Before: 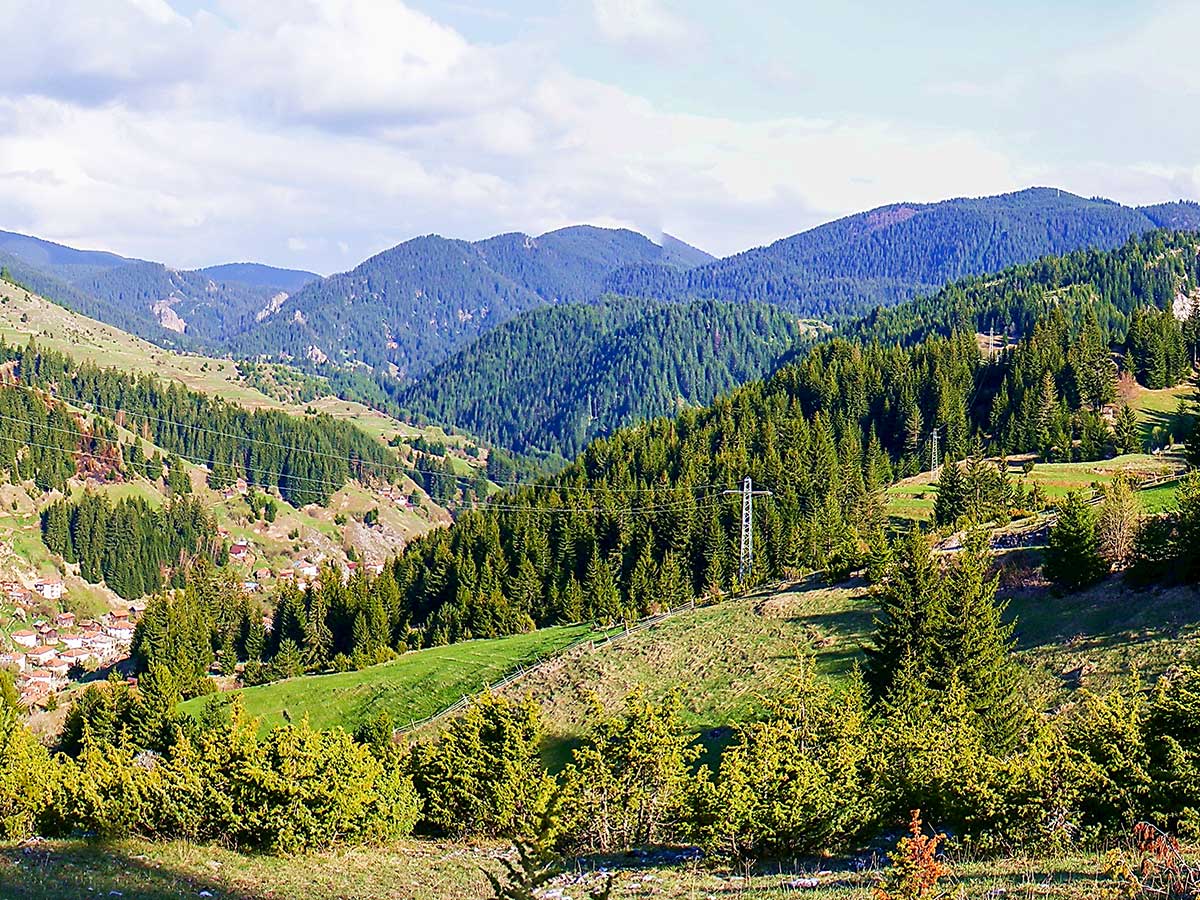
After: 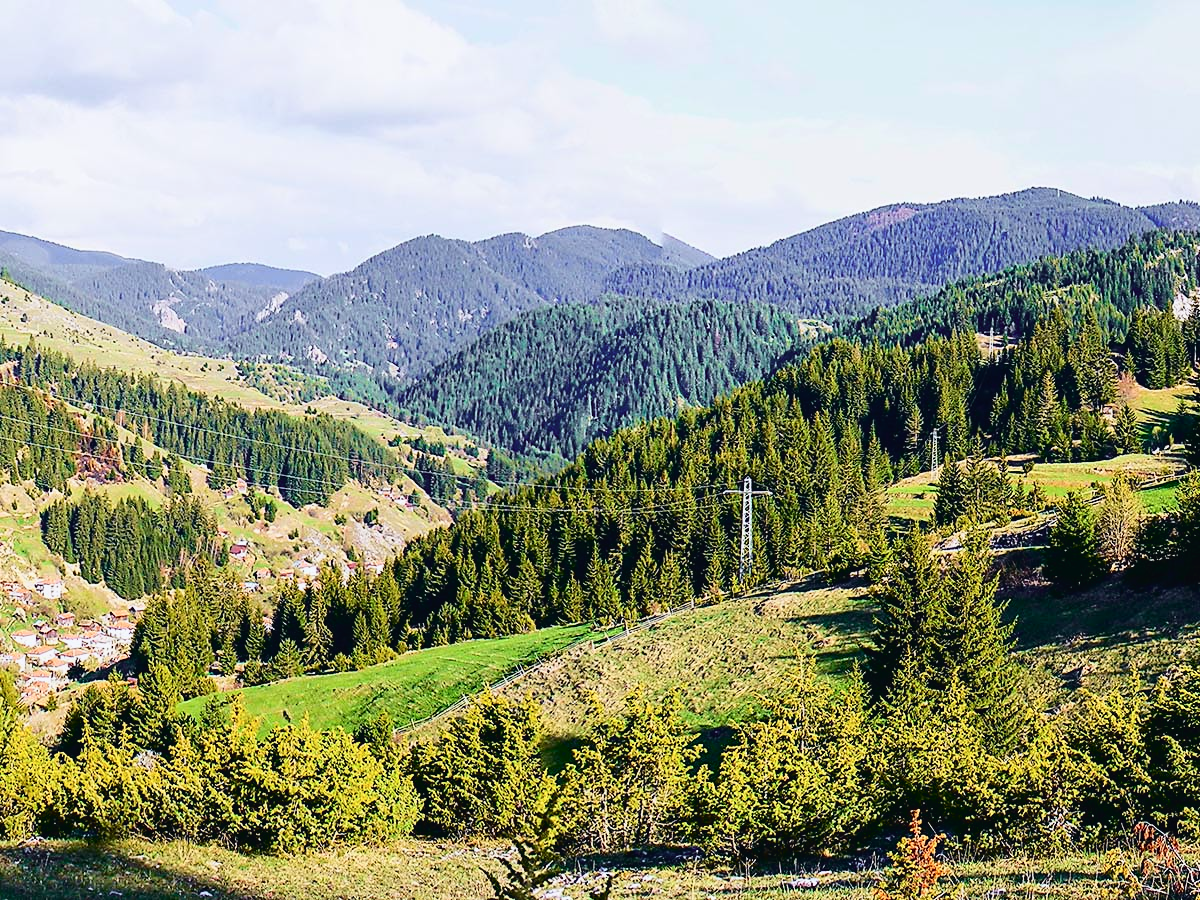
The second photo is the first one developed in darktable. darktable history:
tone curve: curves: ch0 [(0, 0.023) (0.104, 0.058) (0.21, 0.162) (0.469, 0.524) (0.579, 0.65) (0.725, 0.8) (0.858, 0.903) (1, 0.974)]; ch1 [(0, 0) (0.414, 0.395) (0.447, 0.447) (0.502, 0.501) (0.521, 0.512) (0.57, 0.563) (0.618, 0.61) (0.654, 0.642) (1, 1)]; ch2 [(0, 0) (0.356, 0.408) (0.437, 0.453) (0.492, 0.485) (0.524, 0.508) (0.566, 0.567) (0.595, 0.604) (1, 1)], color space Lab, independent channels, preserve colors none
